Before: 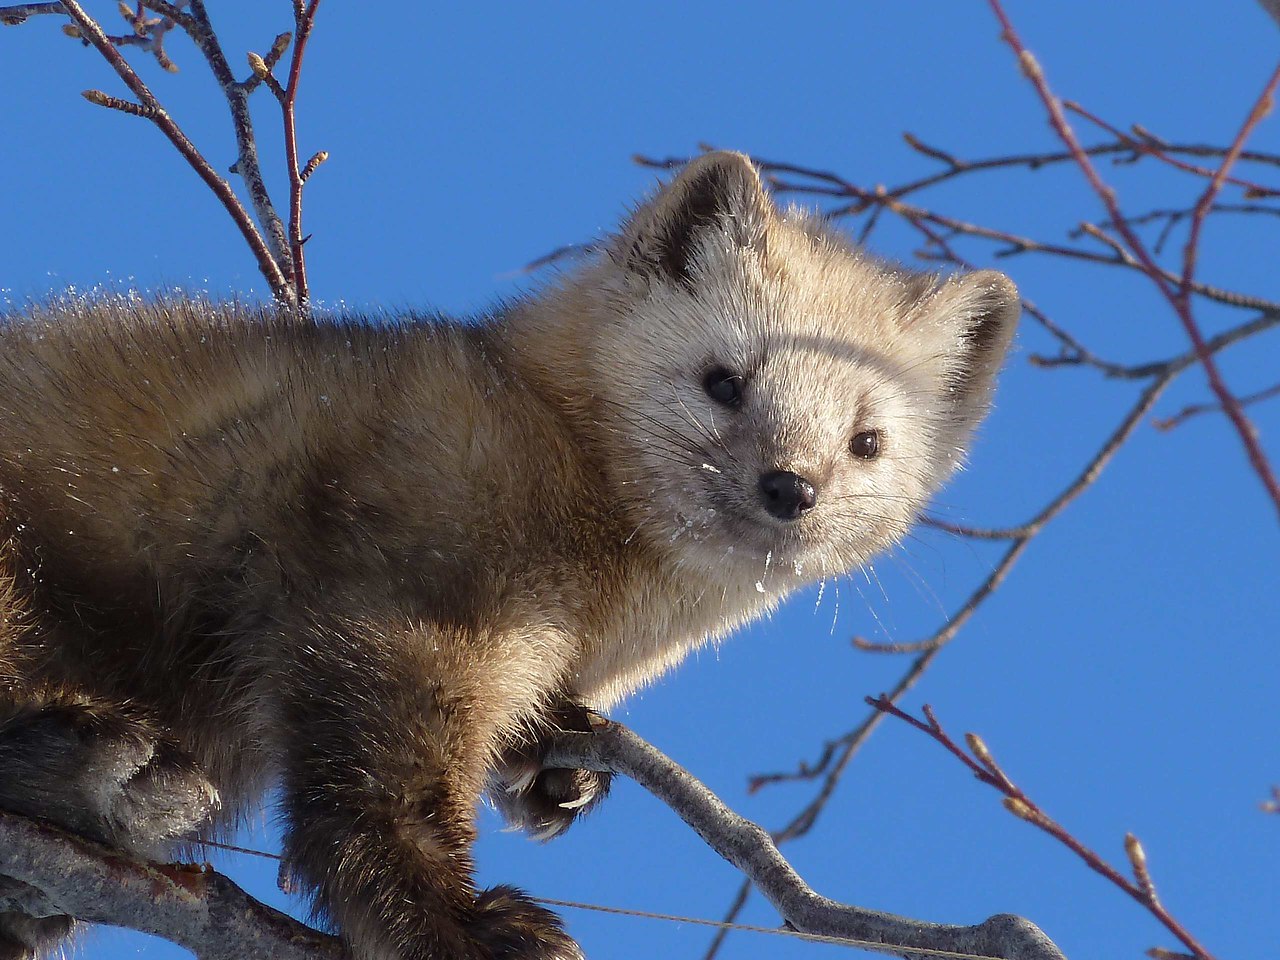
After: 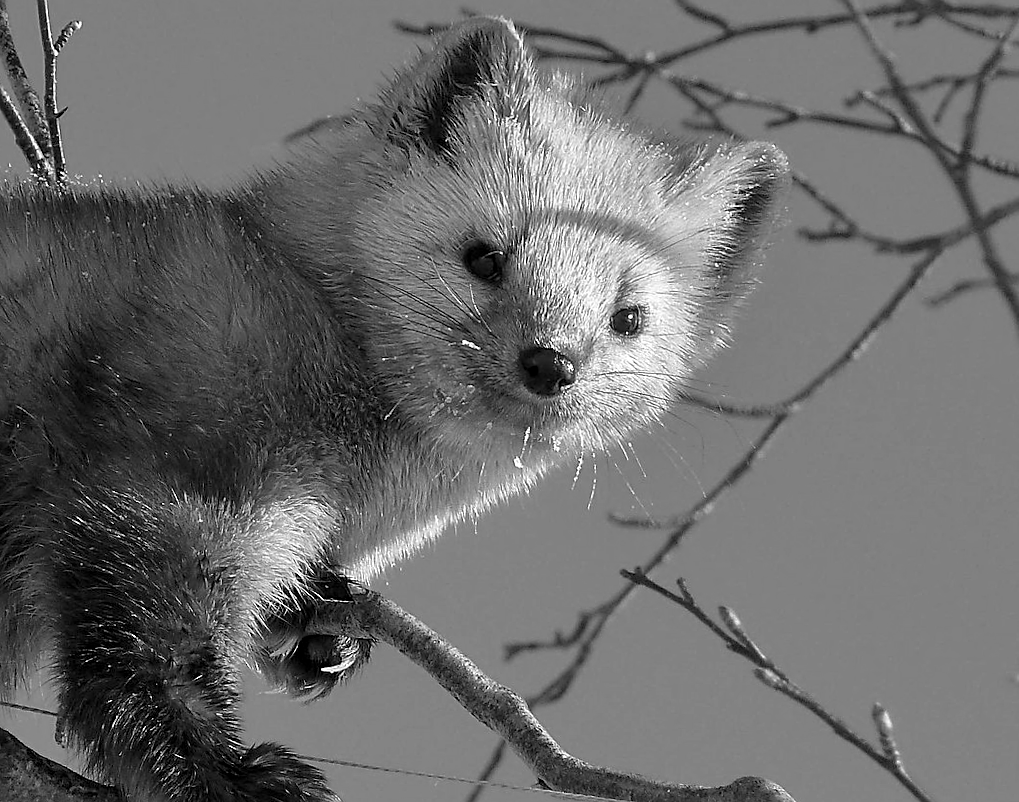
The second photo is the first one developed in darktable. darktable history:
exposure: black level correction 0.004, exposure 0.014 EV, compensate highlight preservation false
shadows and highlights: shadows 24.5, highlights -78.15, soften with gaussian
sharpen: amount 0.575
rotate and perspective: rotation 0.074°, lens shift (vertical) 0.096, lens shift (horizontal) -0.041, crop left 0.043, crop right 0.952, crop top 0.024, crop bottom 0.979
crop: left 16.315%, top 14.246%
contrast brightness saturation: saturation -1
